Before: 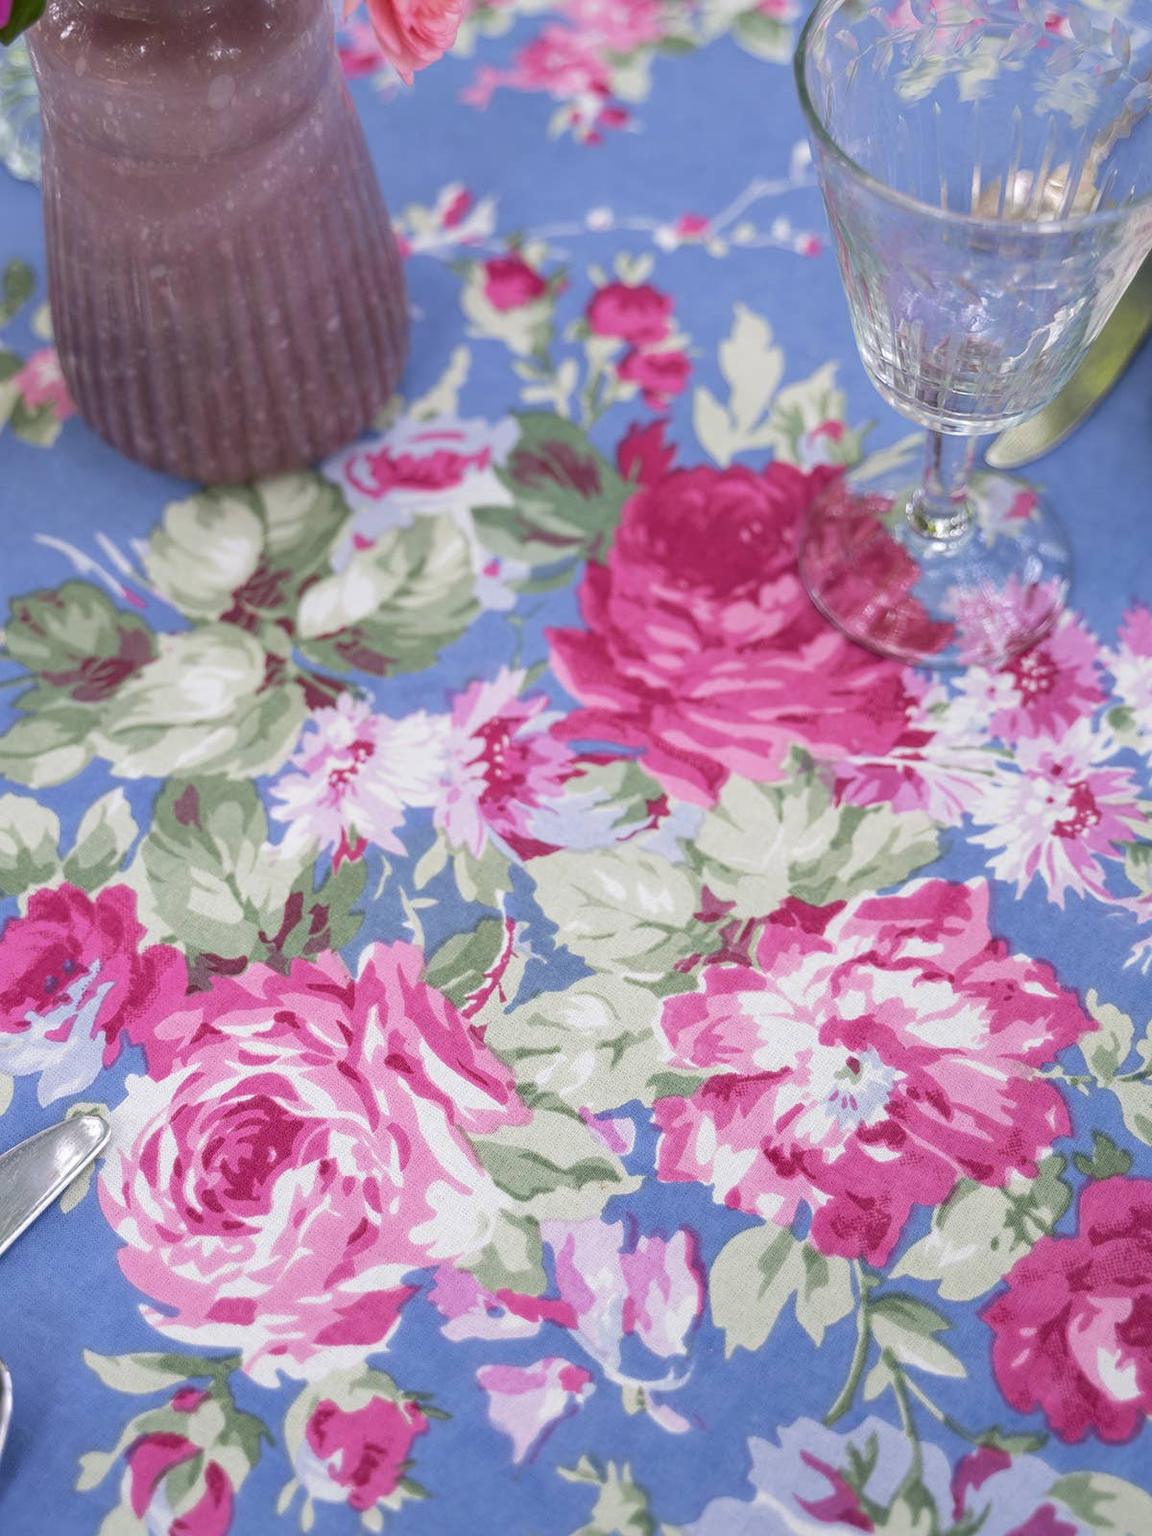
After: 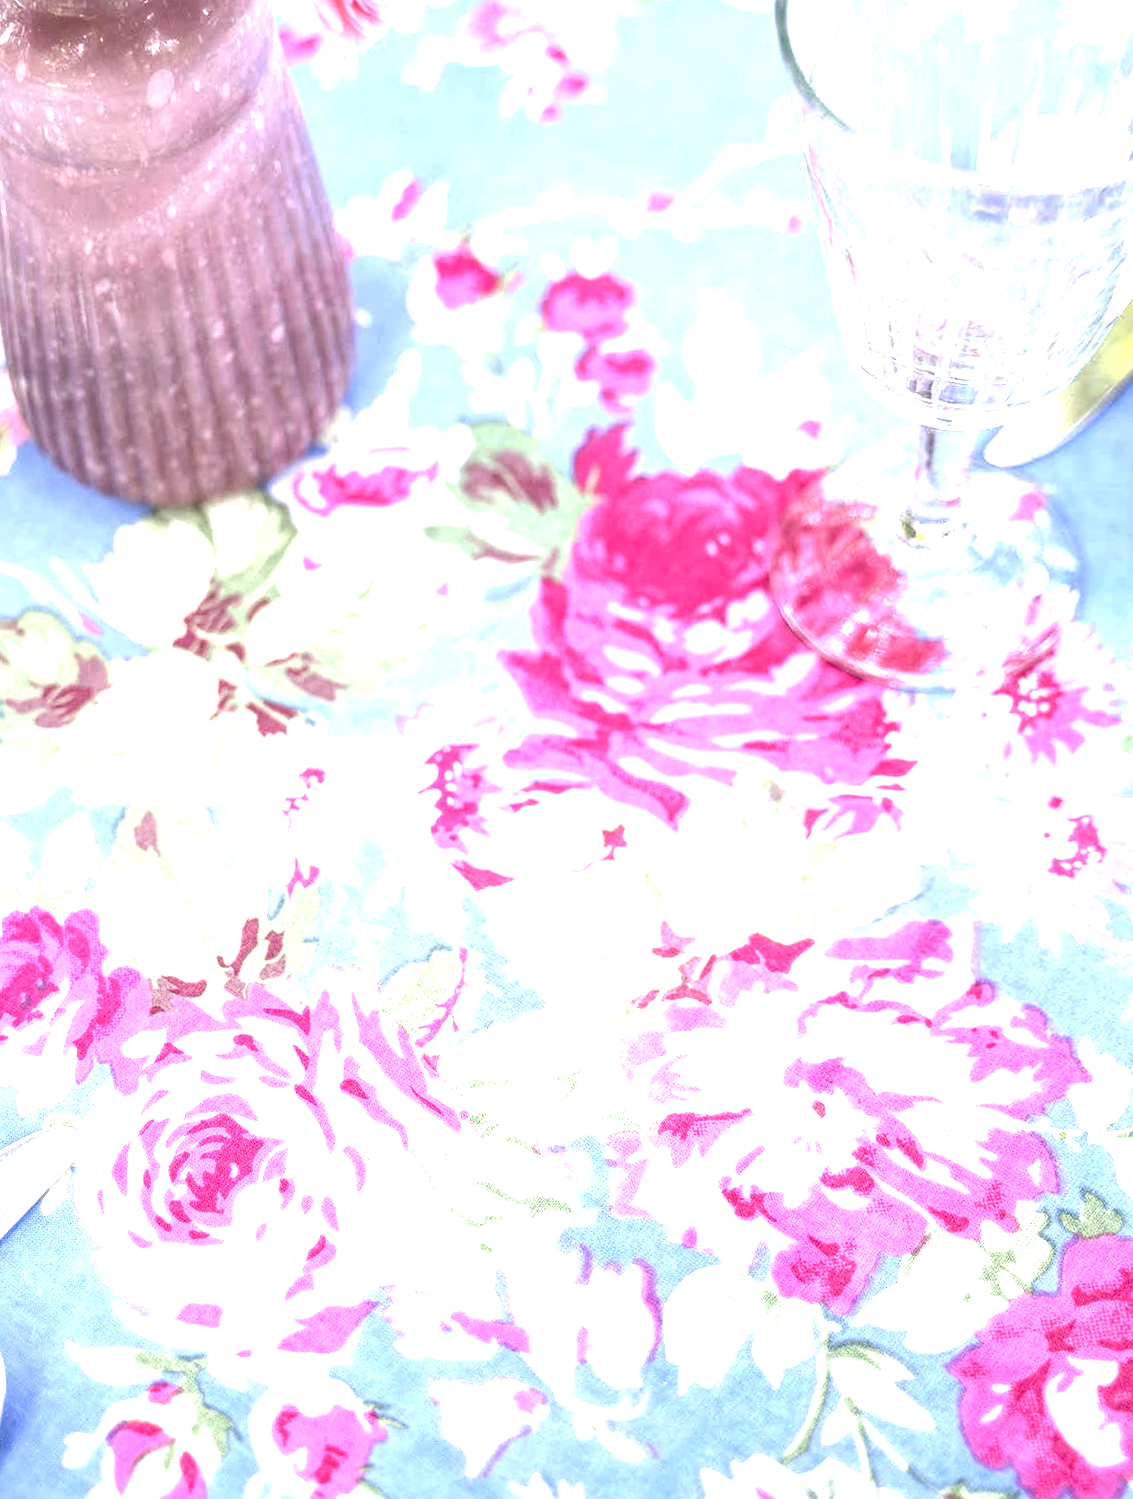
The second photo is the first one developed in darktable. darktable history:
local contrast: detail 130%
exposure: exposure 2.04 EV, compensate highlight preservation false
rotate and perspective: rotation 0.062°, lens shift (vertical) 0.115, lens shift (horizontal) -0.133, crop left 0.047, crop right 0.94, crop top 0.061, crop bottom 0.94
base curve: curves: ch0 [(0, 0) (0.303, 0.277) (1, 1)]
